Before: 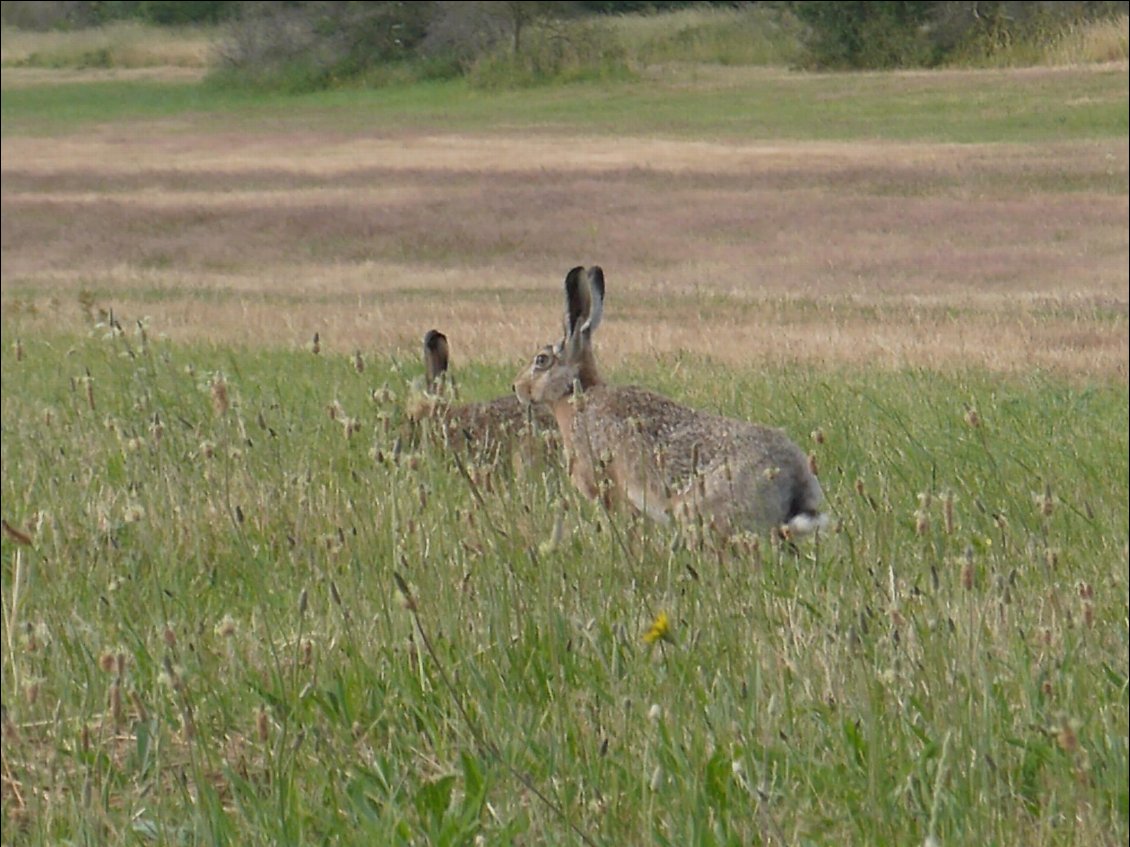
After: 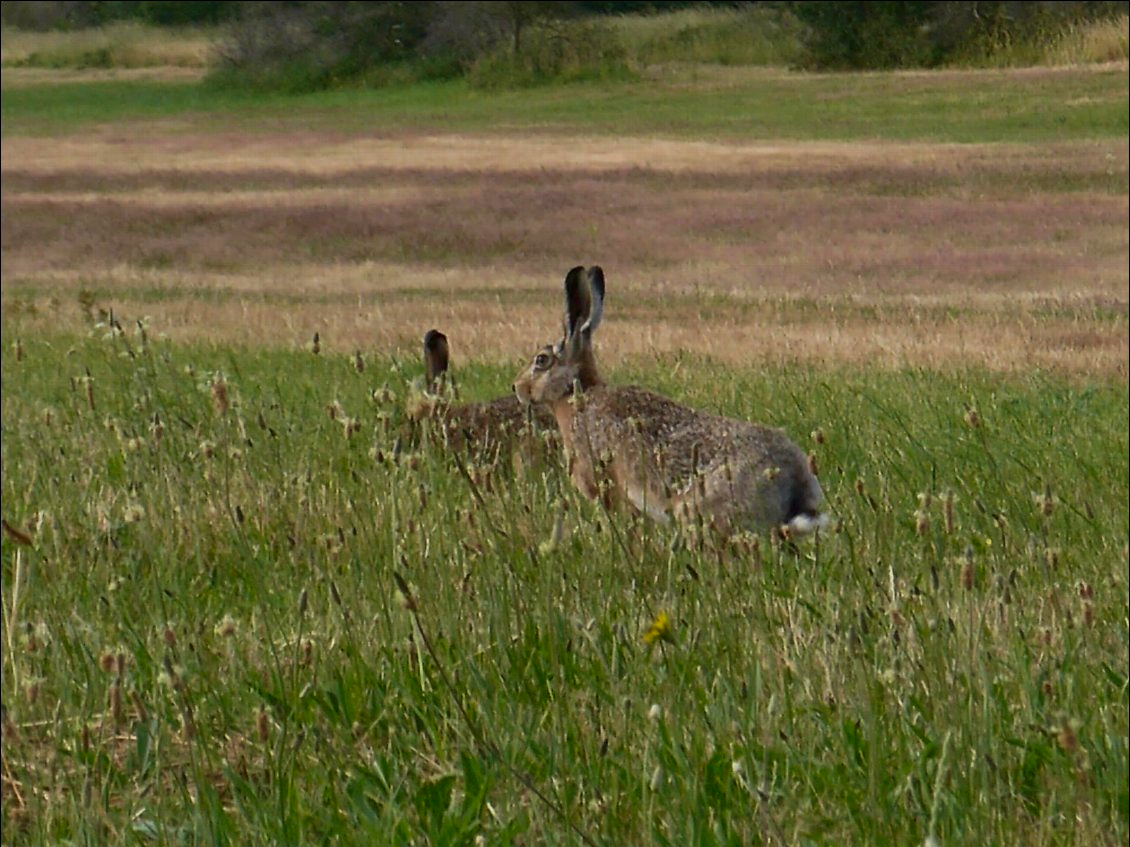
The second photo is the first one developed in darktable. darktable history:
velvia: strength 21.21%
contrast brightness saturation: contrast 0.128, brightness -0.23, saturation 0.149
